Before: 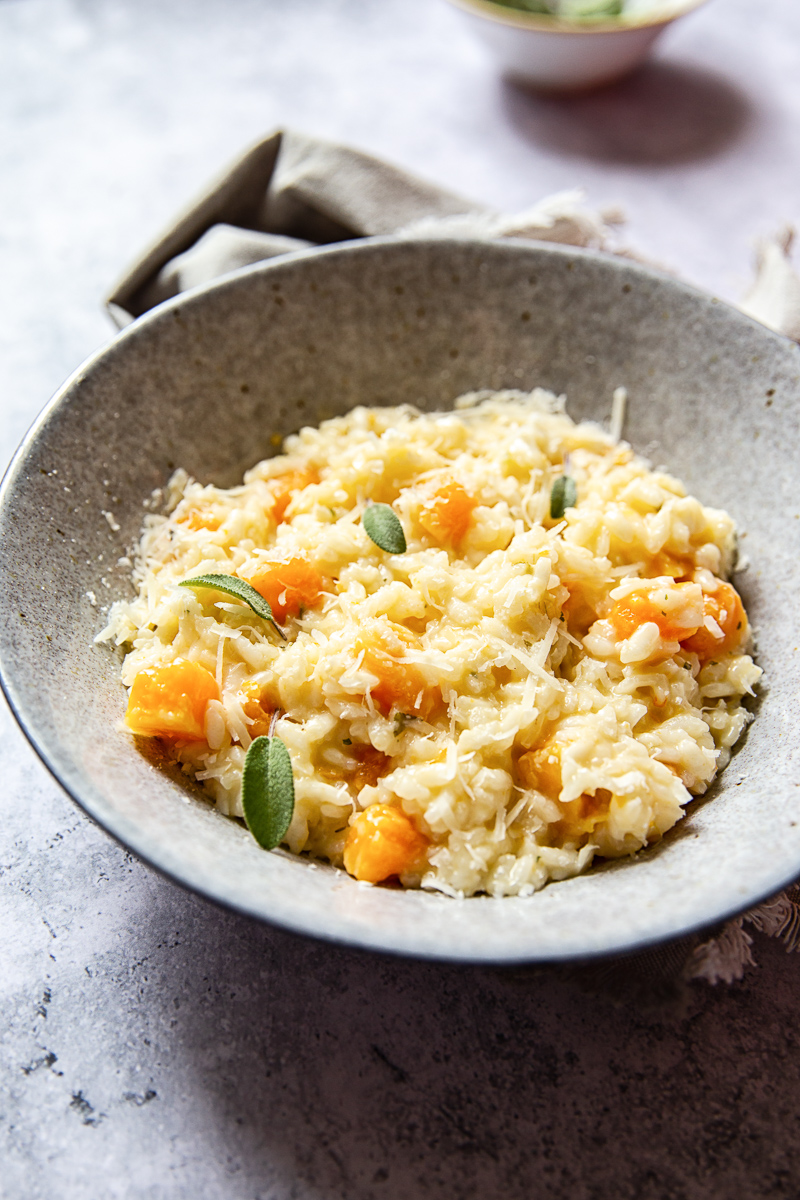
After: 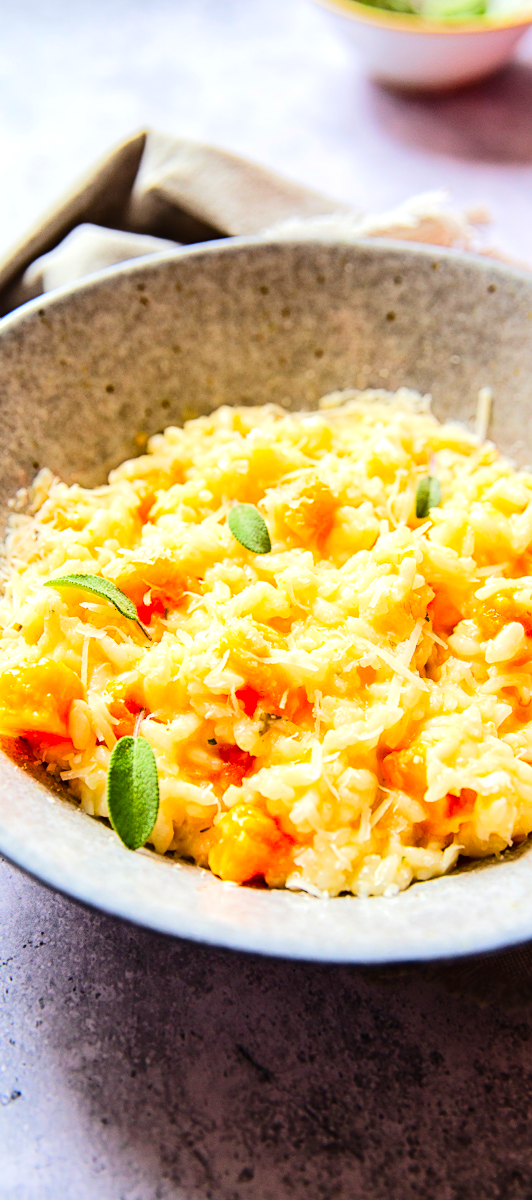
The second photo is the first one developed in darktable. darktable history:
tone equalizer: -7 EV 0.141 EV, -6 EV 0.589 EV, -5 EV 1.14 EV, -4 EV 1.37 EV, -3 EV 1.14 EV, -2 EV 0.6 EV, -1 EV 0.168 EV, edges refinement/feathering 500, mask exposure compensation -1.57 EV, preserve details no
contrast brightness saturation: saturation 0.517
crop: left 16.979%, right 16.514%
